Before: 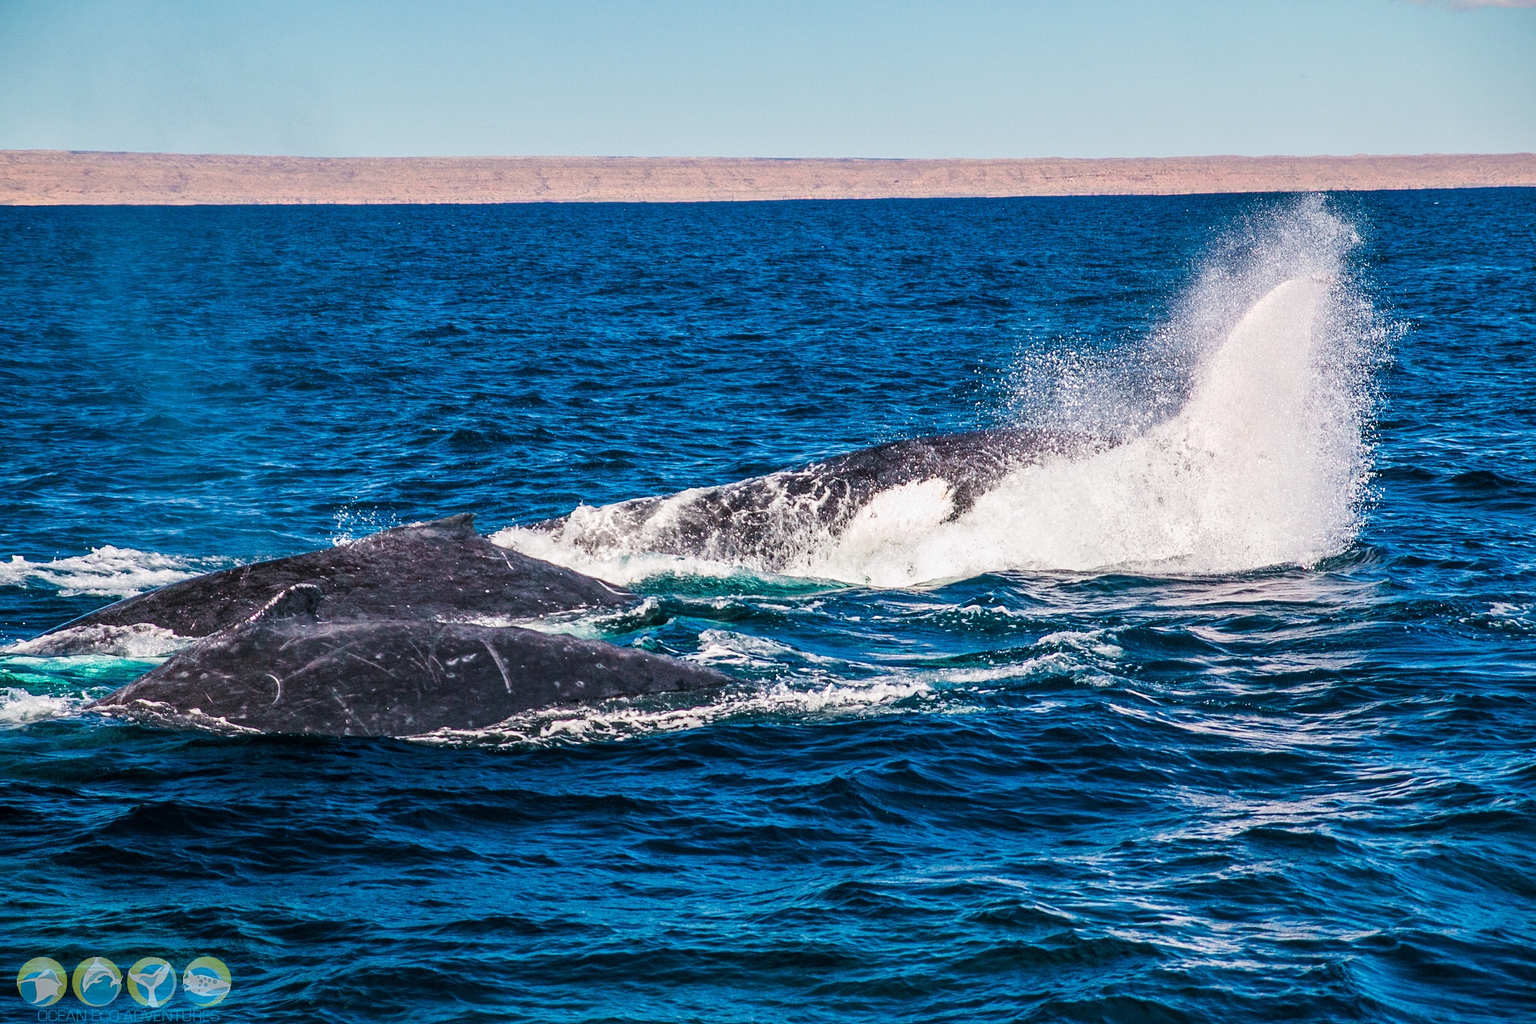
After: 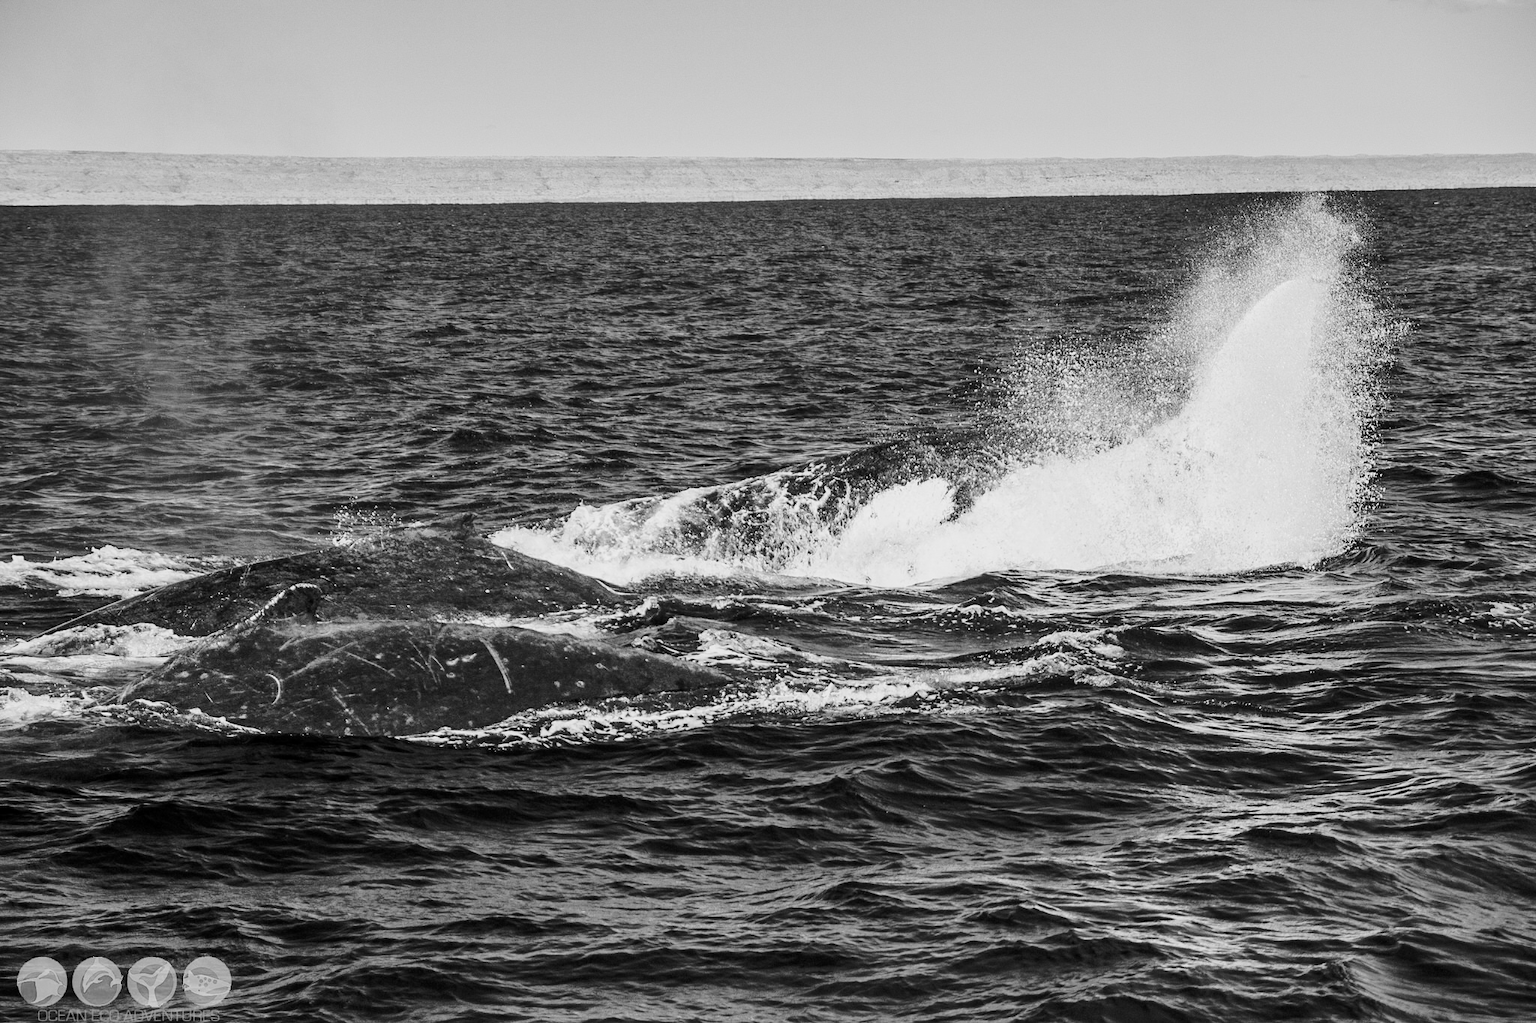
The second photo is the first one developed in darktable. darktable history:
tone curve: curves: ch0 [(0.017, 0) (0.107, 0.071) (0.295, 0.264) (0.447, 0.507) (0.54, 0.618) (0.733, 0.791) (0.879, 0.898) (1, 0.97)]; ch1 [(0, 0) (0.393, 0.415) (0.447, 0.448) (0.485, 0.497) (0.523, 0.515) (0.544, 0.55) (0.59, 0.609) (0.686, 0.686) (1, 1)]; ch2 [(0, 0) (0.369, 0.388) (0.449, 0.431) (0.499, 0.5) (0.521, 0.505) (0.53, 0.538) (0.579, 0.601) (0.669, 0.733) (1, 1)], color space Lab, independent channels, preserve colors none
white balance: red 1.045, blue 0.932
exposure: exposure -0.153 EV, compensate highlight preservation false
contrast brightness saturation: contrast 0.05, brightness 0.06, saturation 0.01
shadows and highlights: radius 125.46, shadows 30.51, highlights -30.51, low approximation 0.01, soften with gaussian
monochrome: a 32, b 64, size 2.3
